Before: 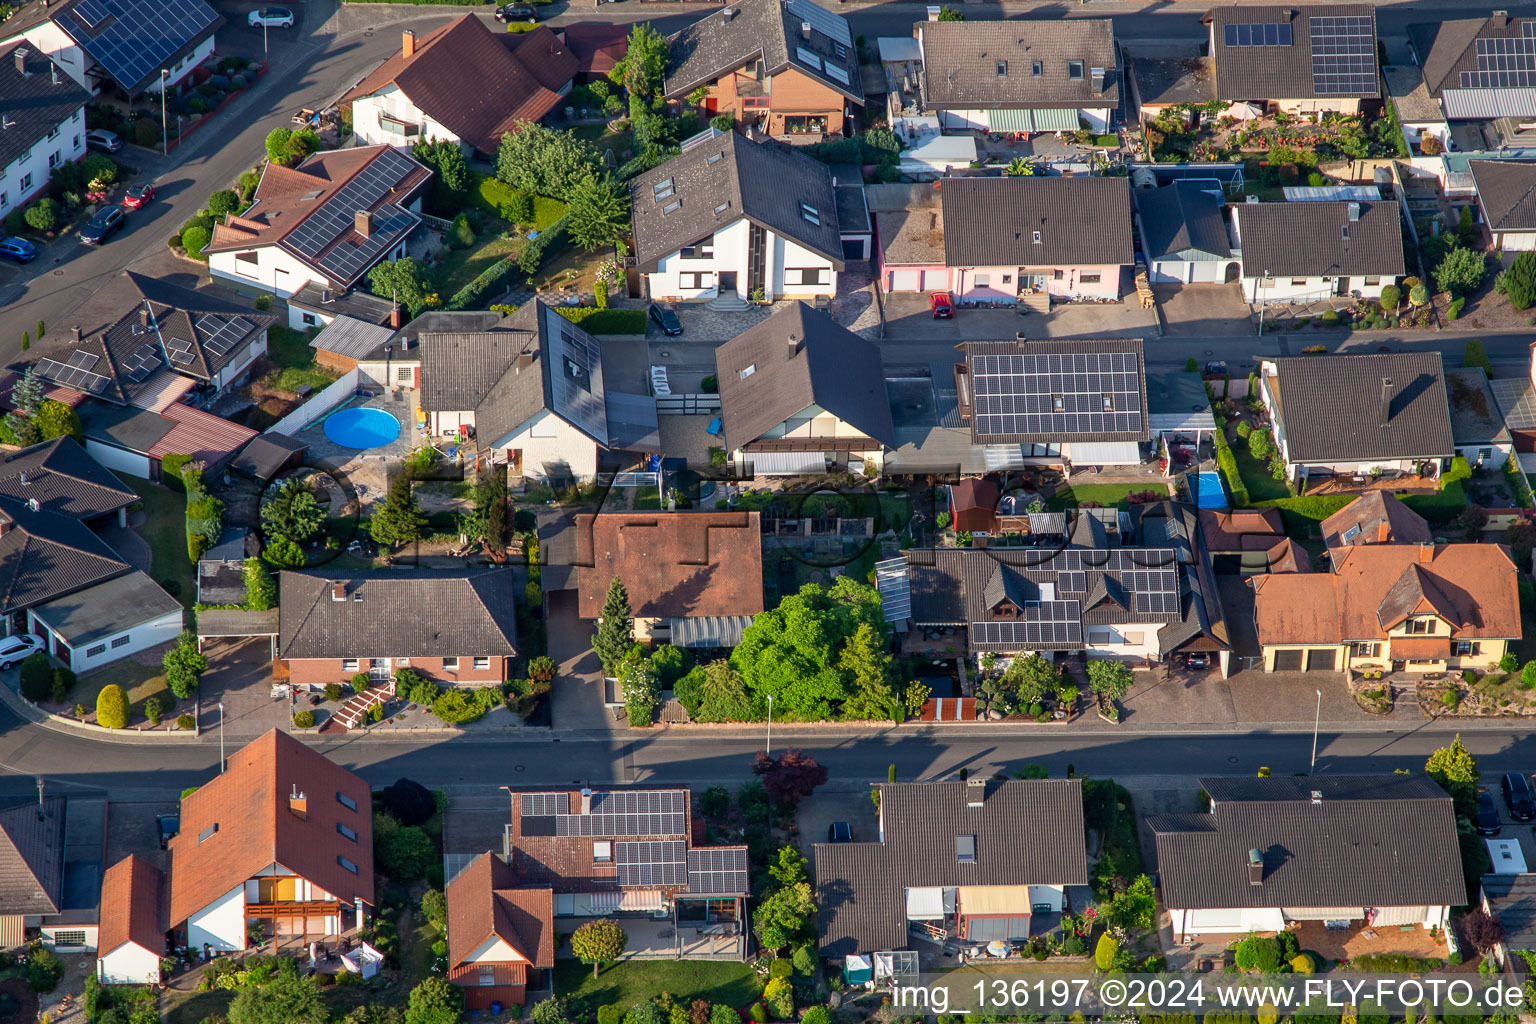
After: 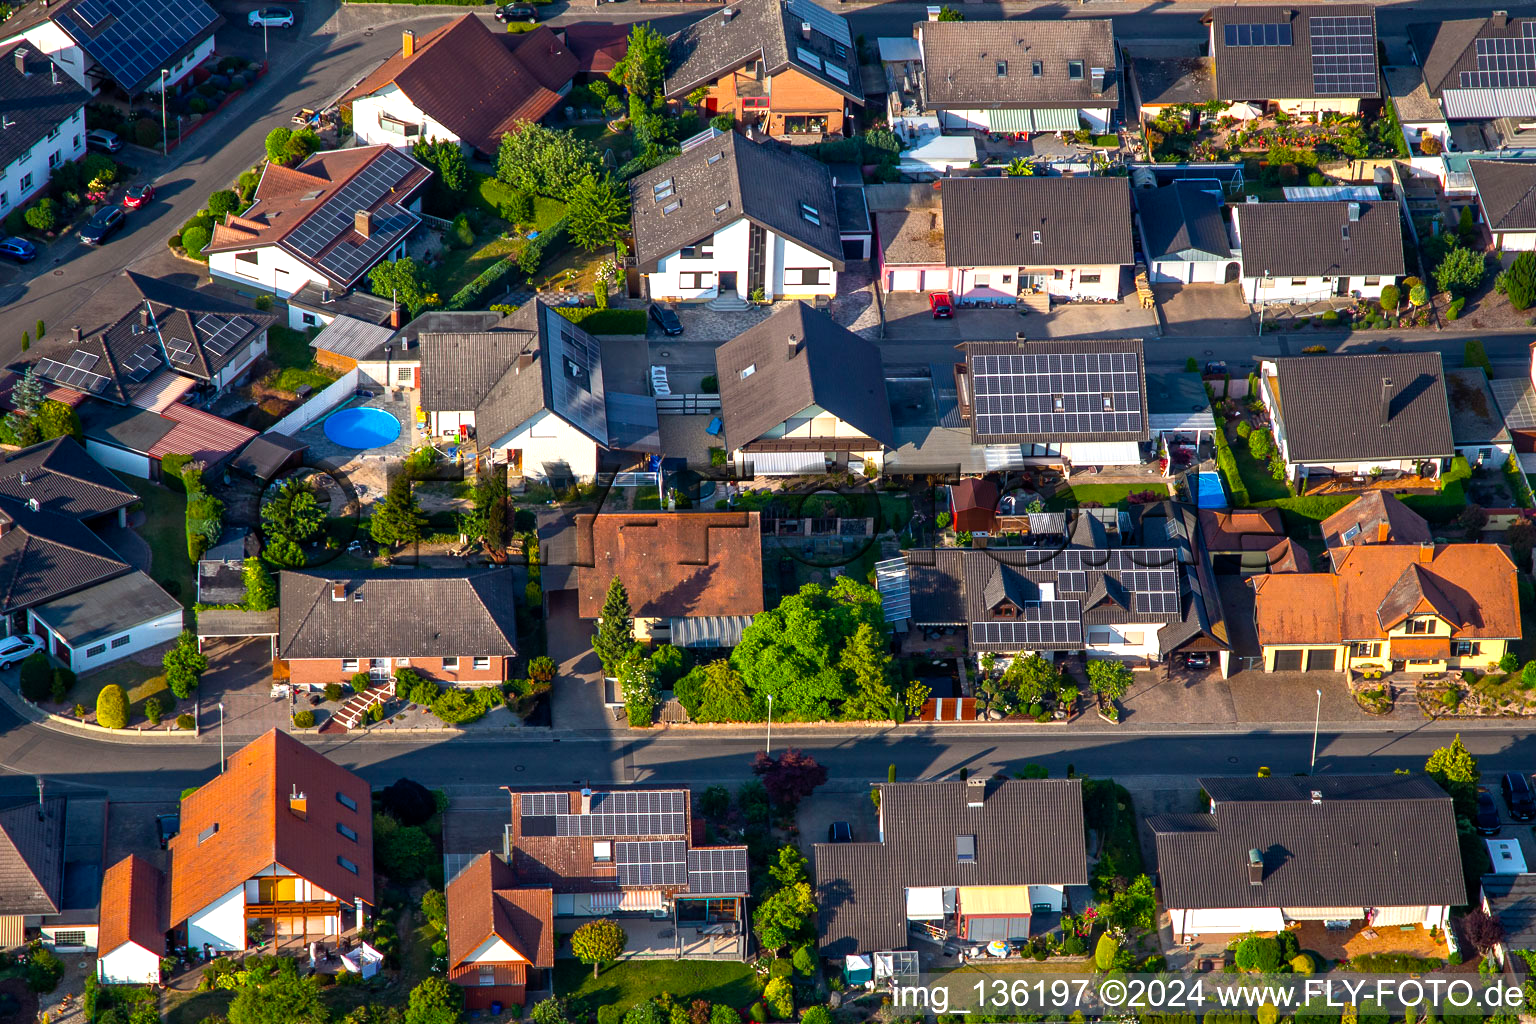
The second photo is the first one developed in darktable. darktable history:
color balance rgb: shadows lift › hue 85.14°, perceptual saturation grading › global saturation 42.496%, perceptual brilliance grading › highlights 10.666%, perceptual brilliance grading › shadows -10.515%, contrast 5.285%
